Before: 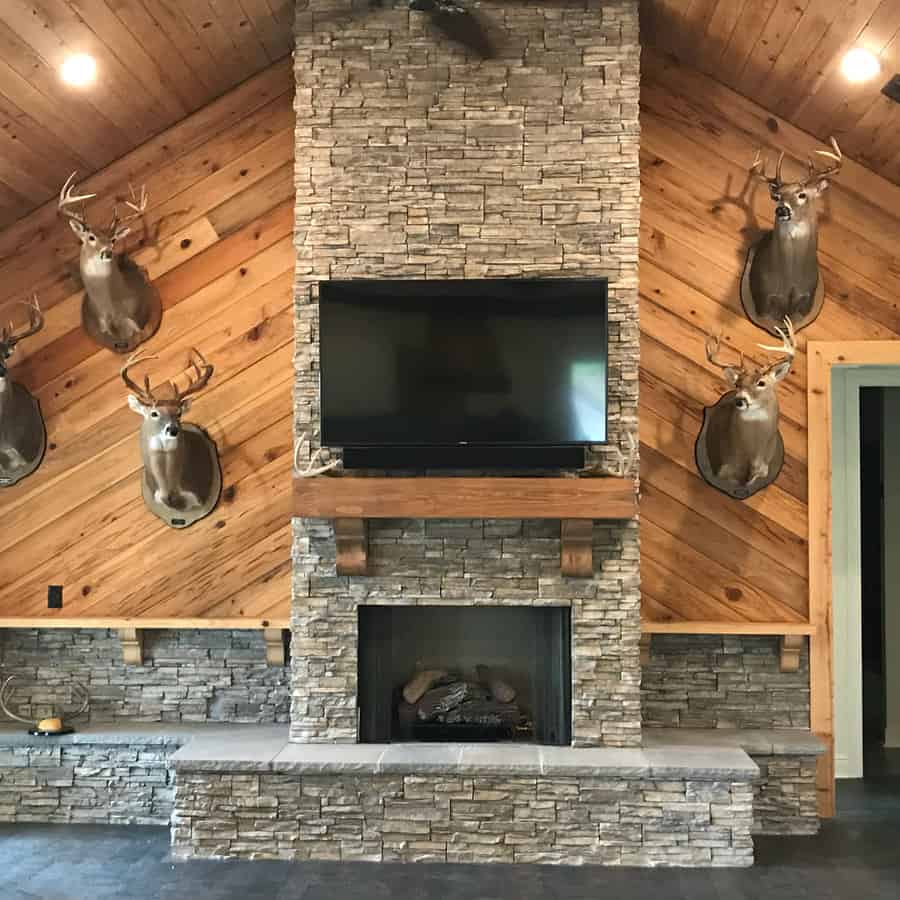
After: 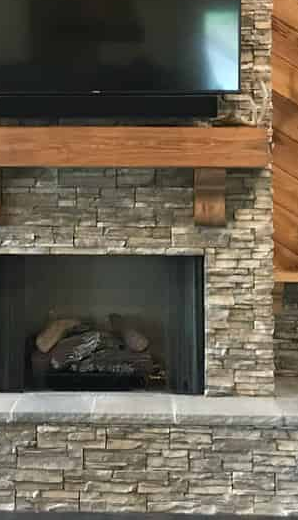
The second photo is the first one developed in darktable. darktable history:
crop: left 40.844%, top 39.019%, right 25.991%, bottom 3.169%
